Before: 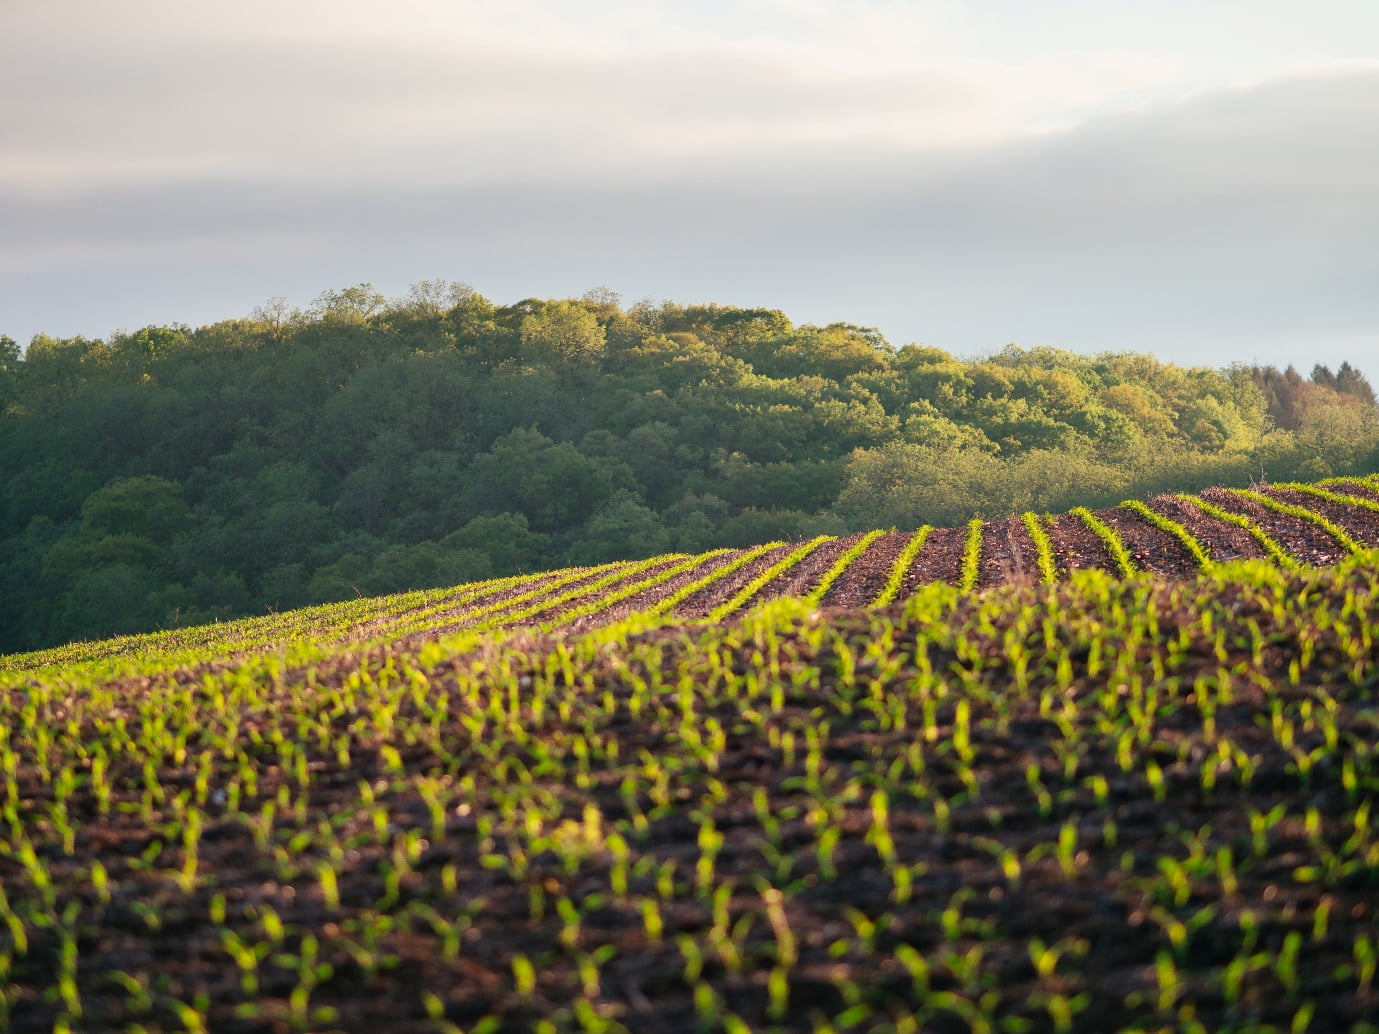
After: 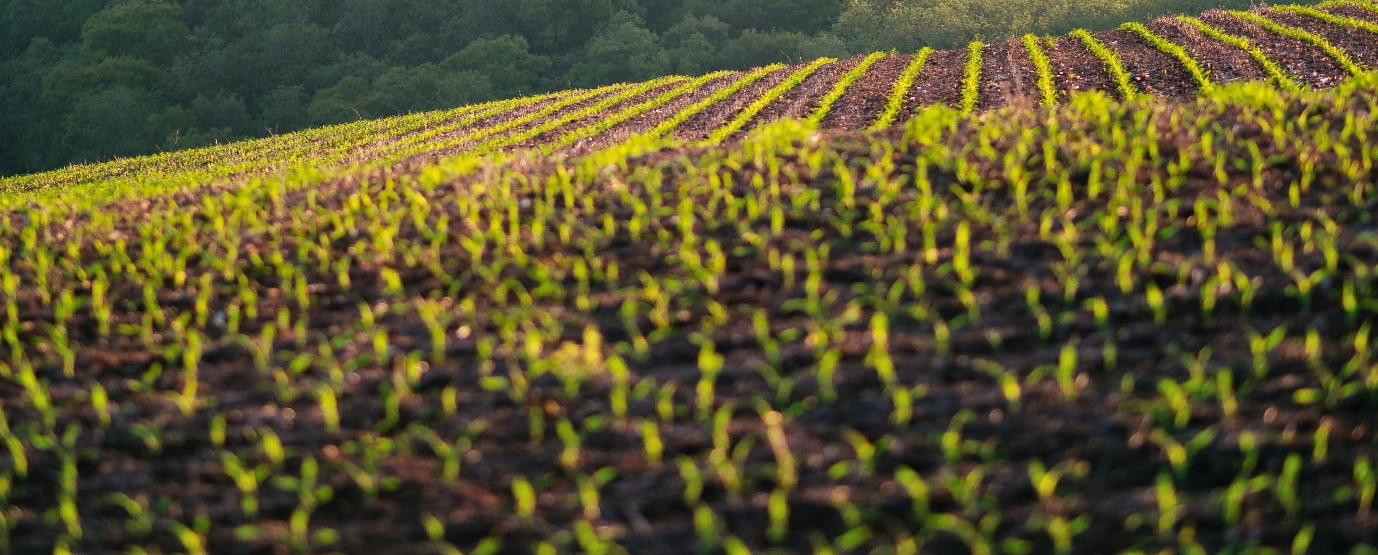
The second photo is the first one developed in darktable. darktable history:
crop and rotate: top 46.237%
shadows and highlights: shadows 32, highlights -32, soften with gaussian
